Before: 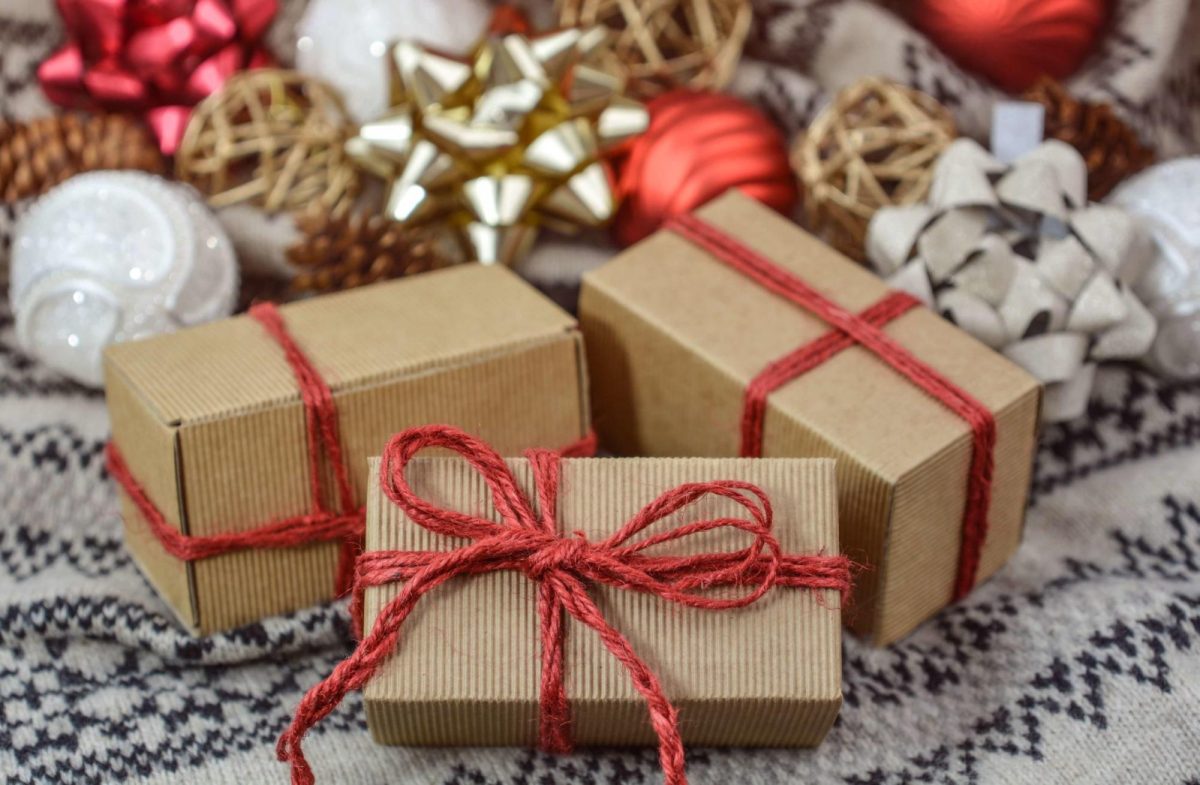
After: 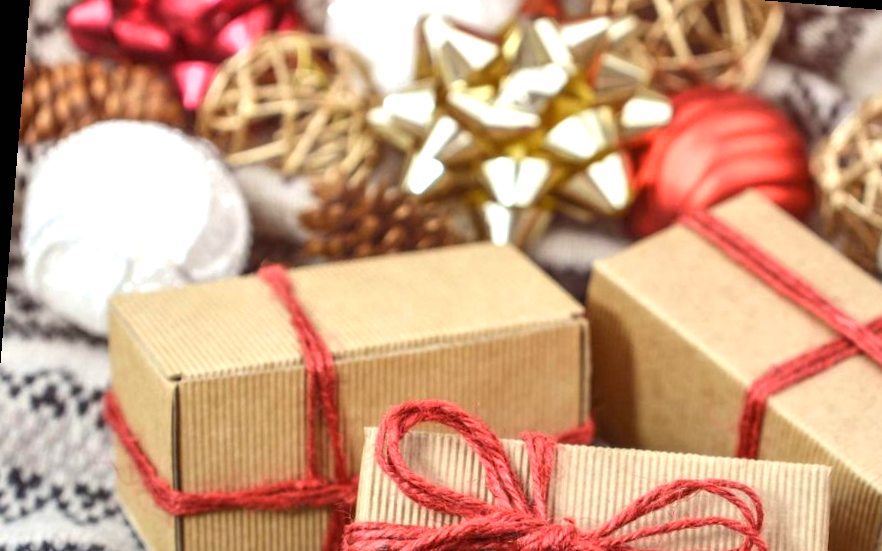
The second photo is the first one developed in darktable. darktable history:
exposure: black level correction 0, exposure 0.893 EV, compensate highlight preservation false
crop and rotate: angle -4.64°, left 2.248%, top 6.7%, right 27.724%, bottom 30.61%
